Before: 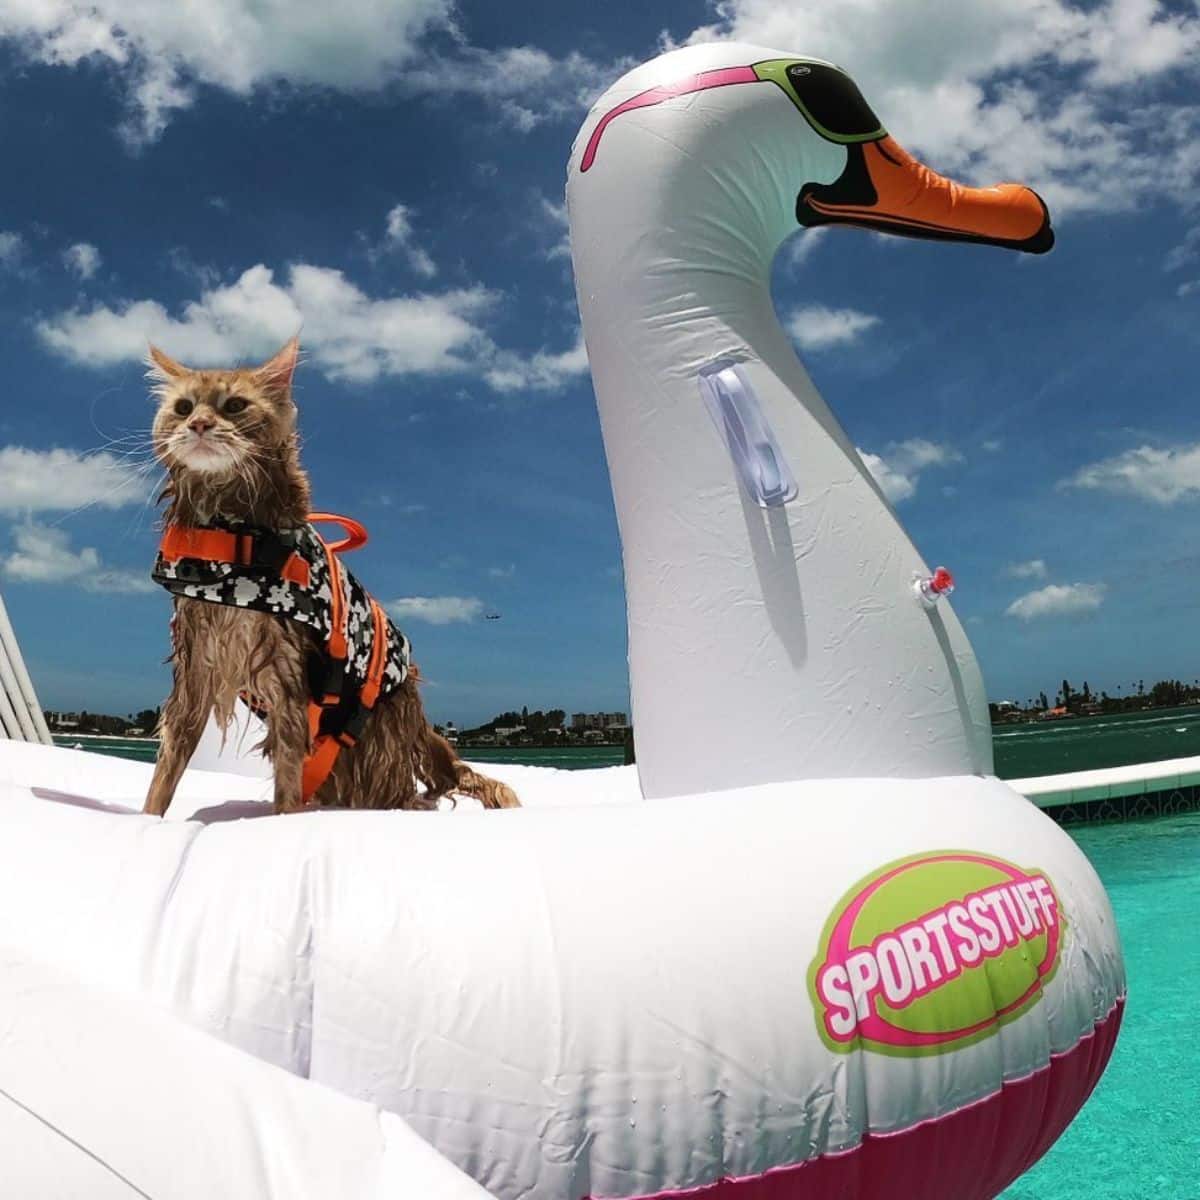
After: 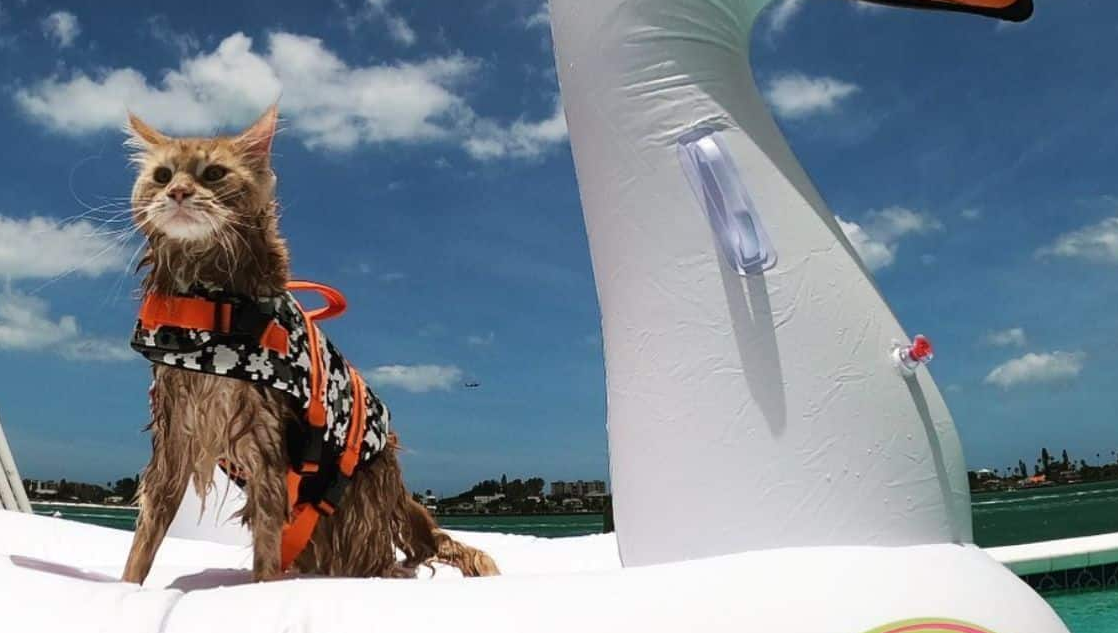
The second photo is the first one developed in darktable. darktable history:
crop: left 1.77%, top 19.392%, right 5.019%, bottom 27.798%
